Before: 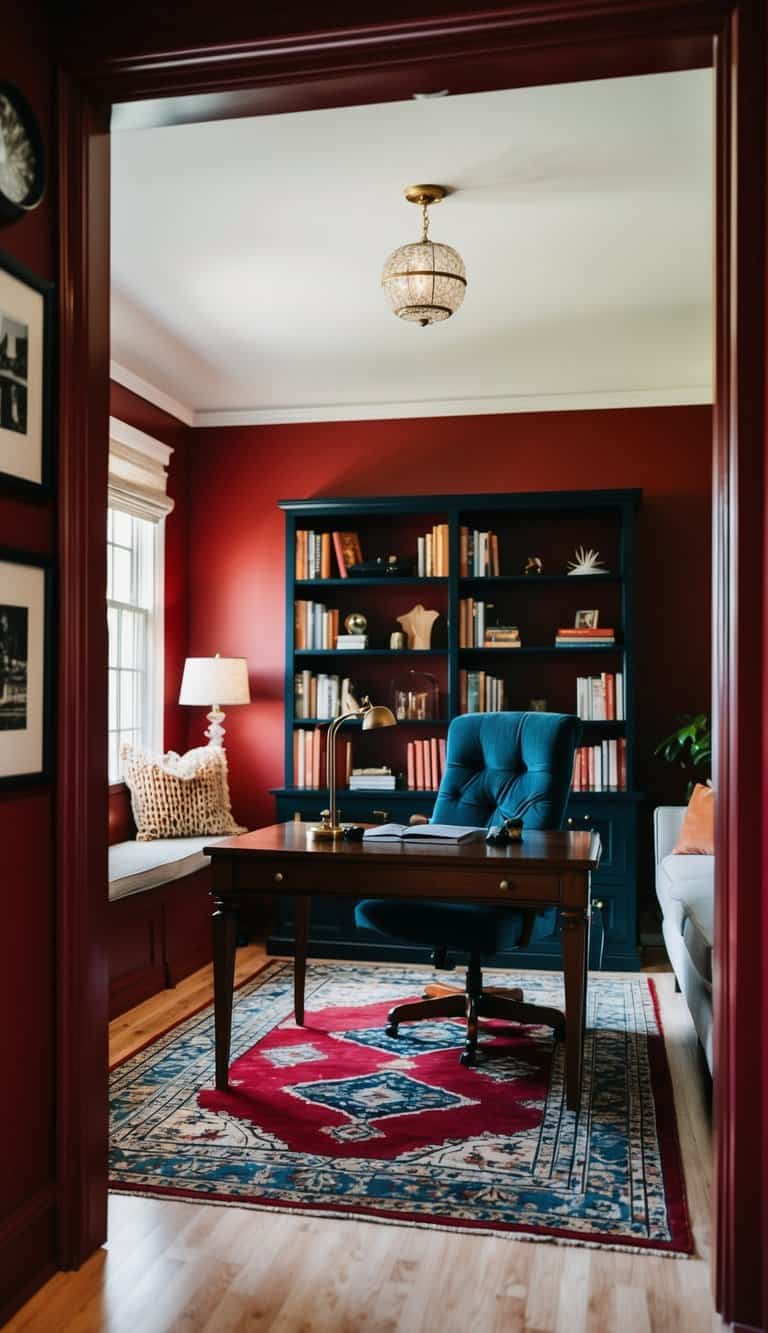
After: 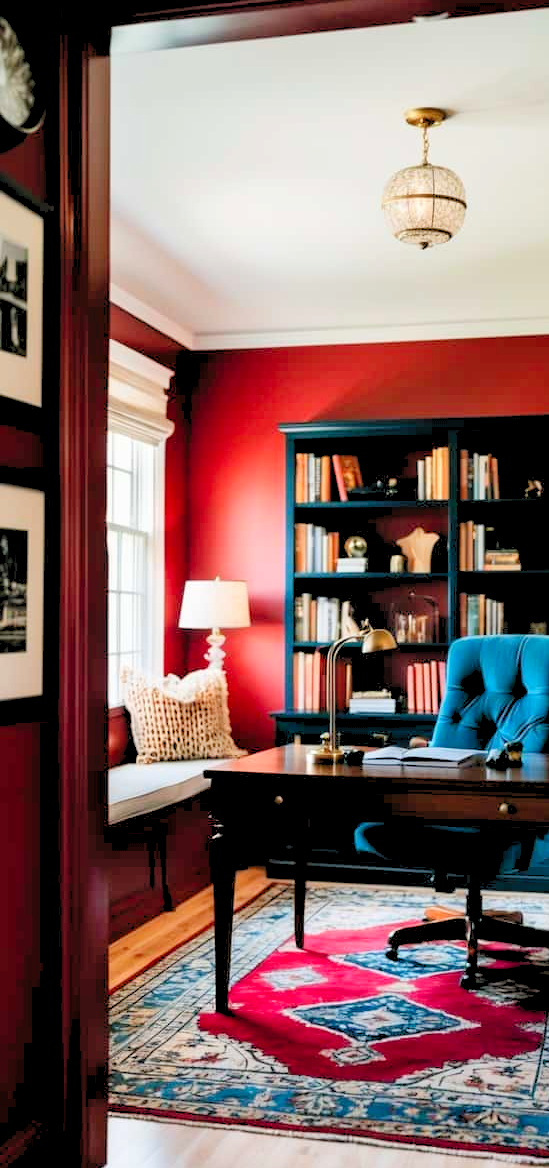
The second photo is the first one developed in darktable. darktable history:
crop: top 5.803%, right 27.864%, bottom 5.804%
levels: levels [0.072, 0.414, 0.976]
